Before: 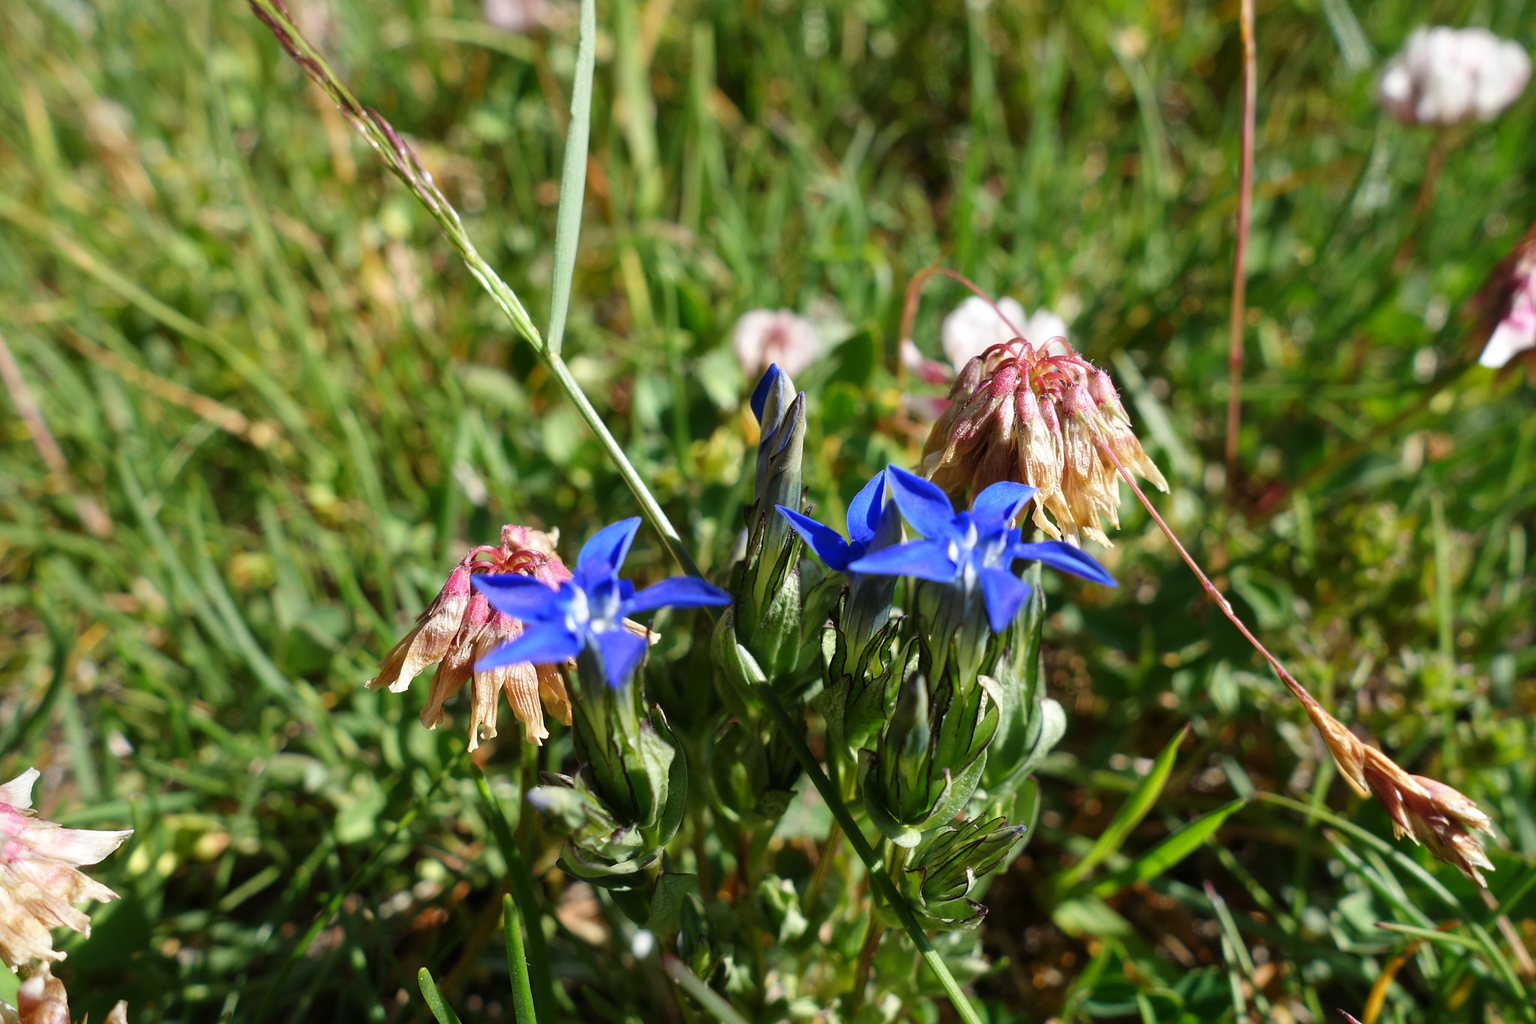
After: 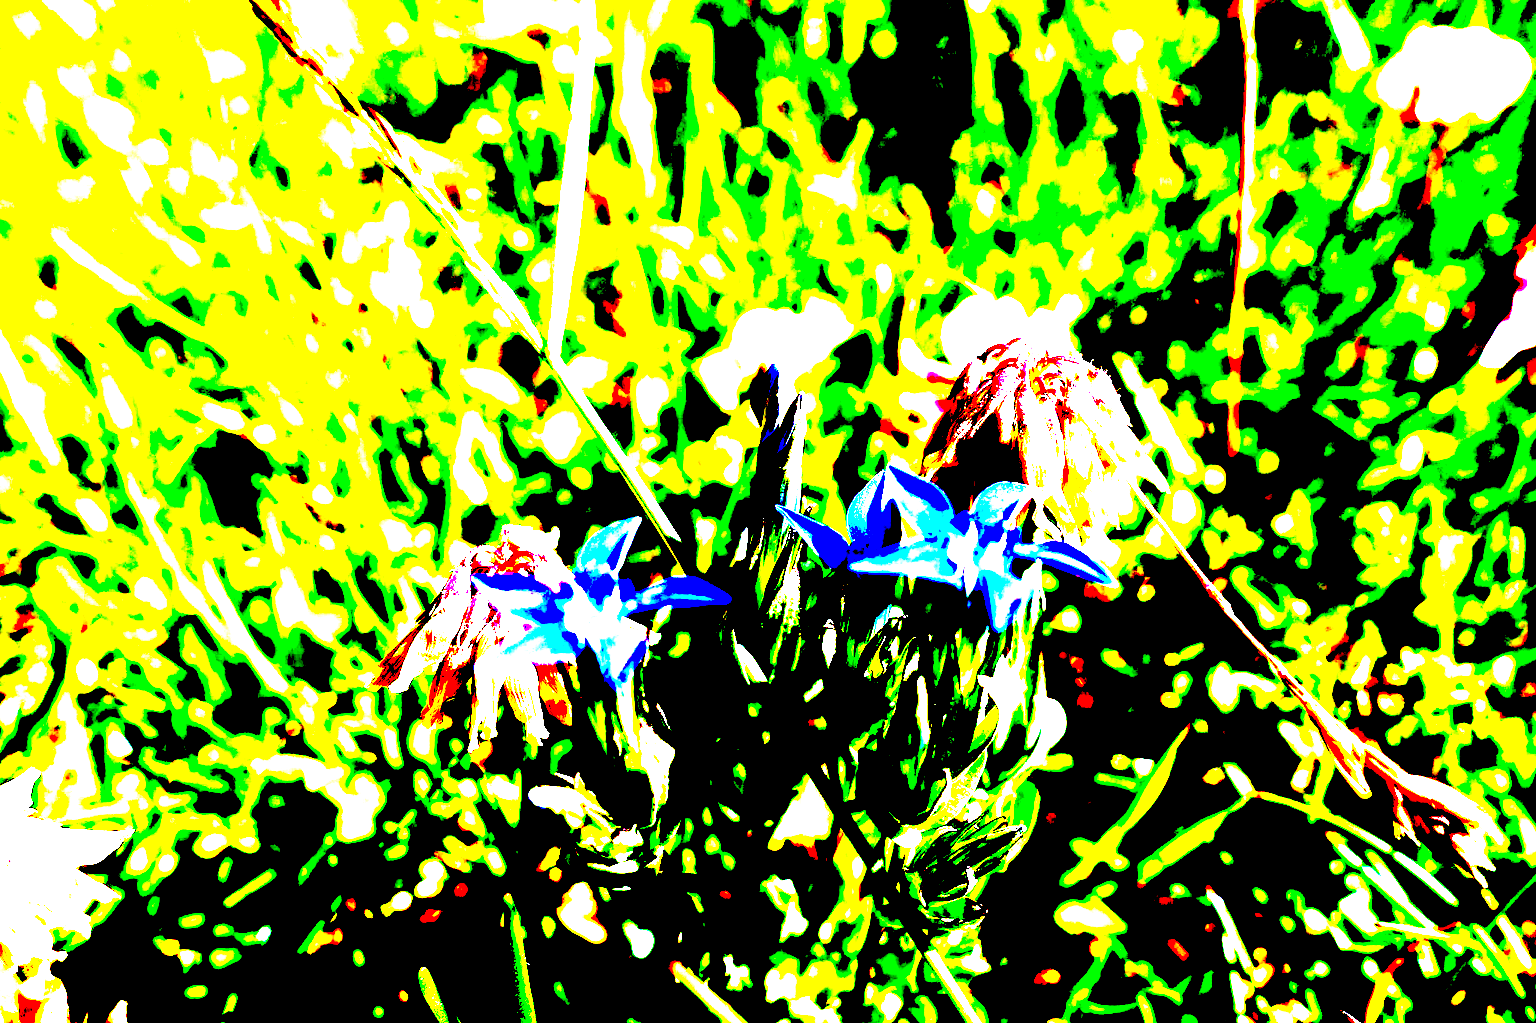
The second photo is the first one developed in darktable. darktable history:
exposure: black level correction 0.099, exposure 3.102 EV, compensate exposure bias true, compensate highlight preservation false
